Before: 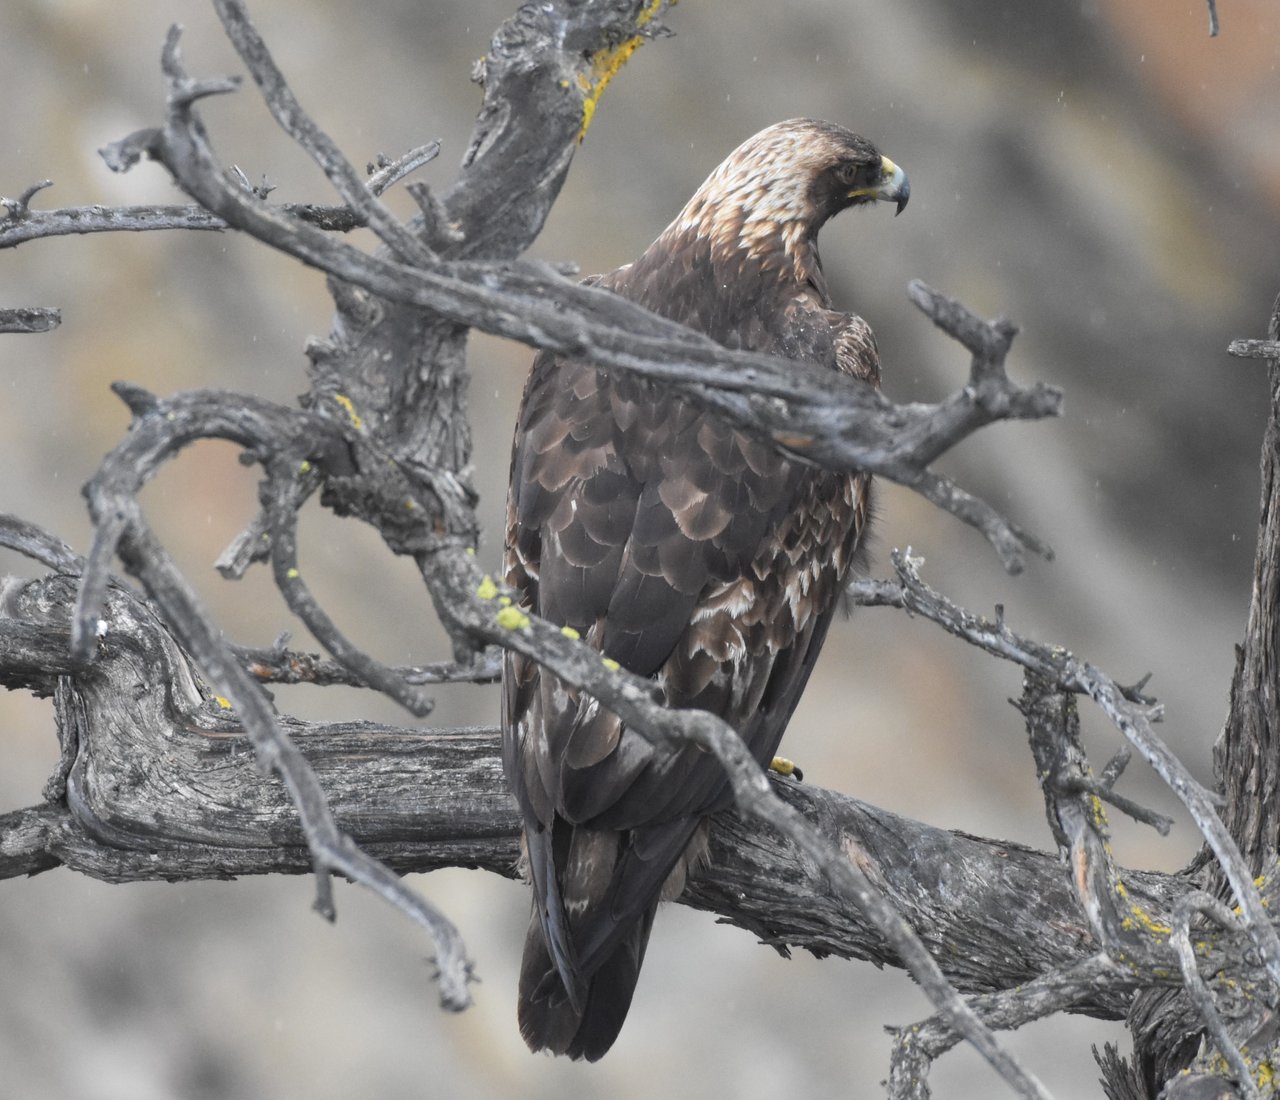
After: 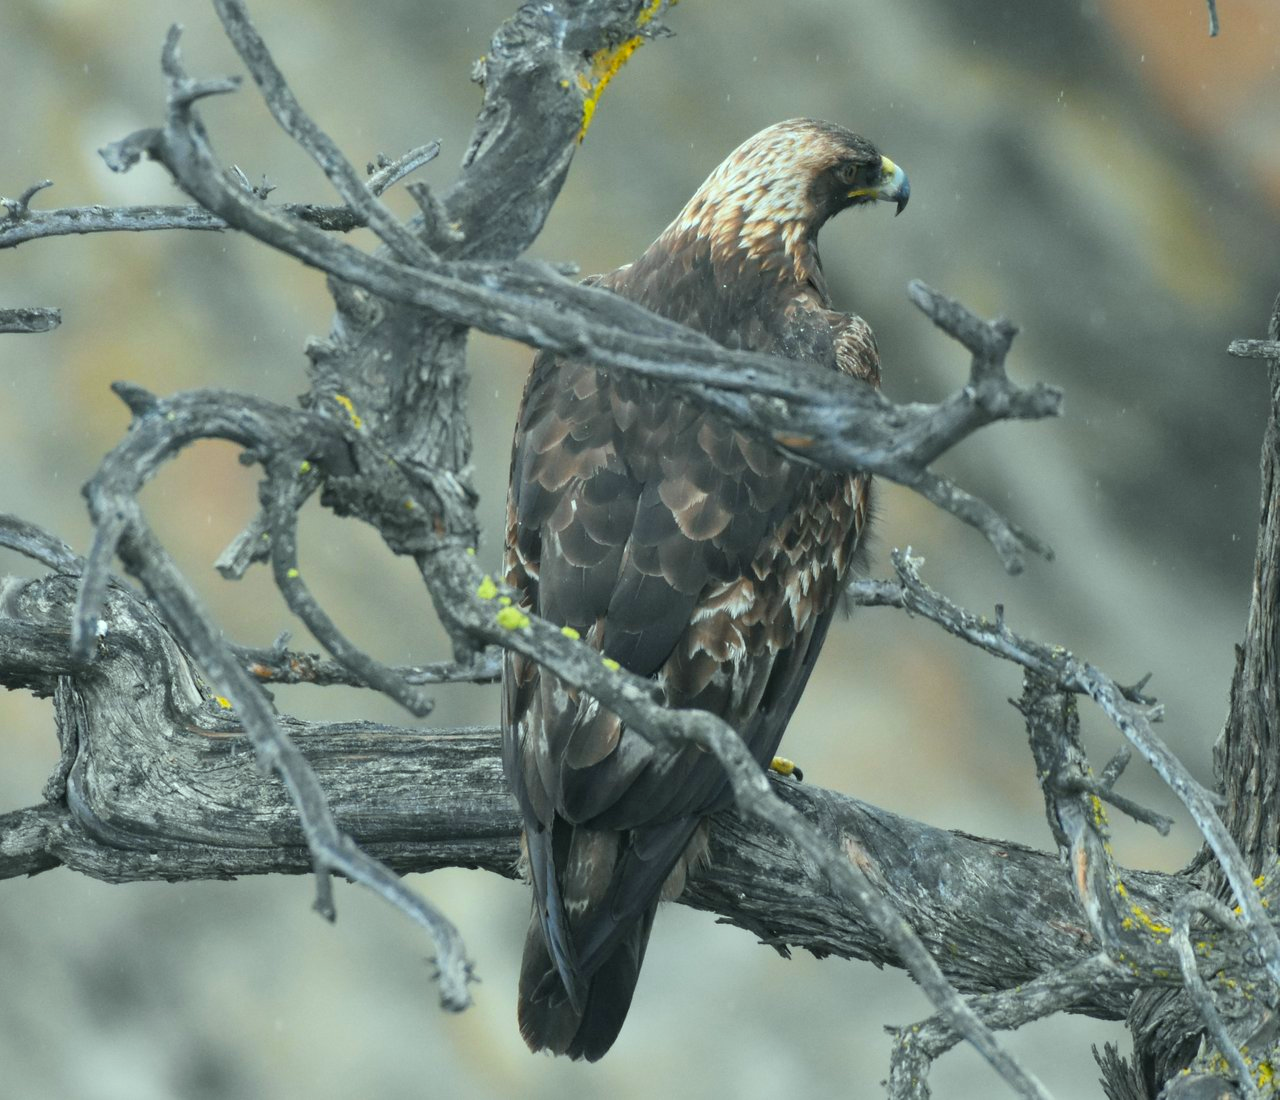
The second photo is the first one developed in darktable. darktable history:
color correction: highlights a* -7.45, highlights b* 1.42, shadows a* -3.5, saturation 1.4
